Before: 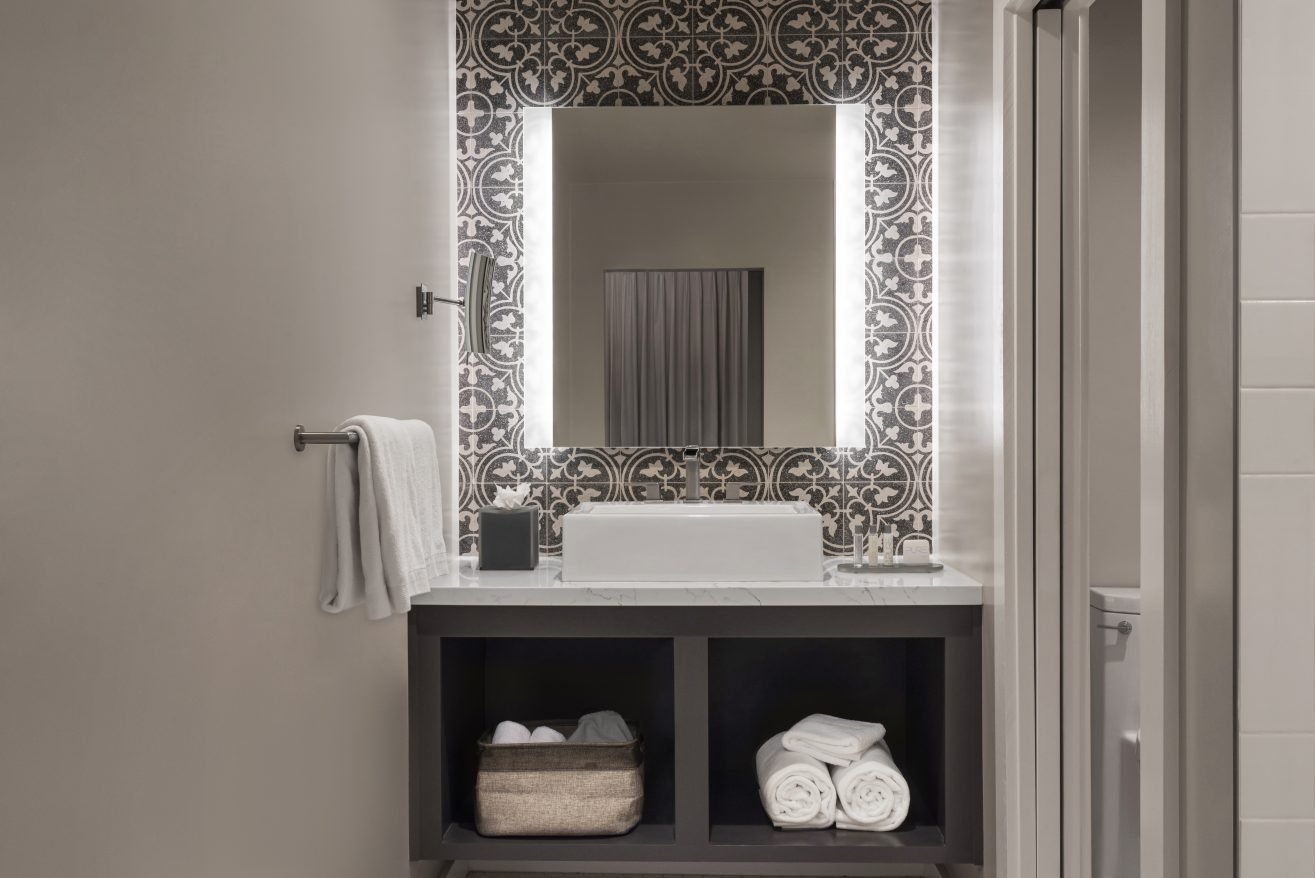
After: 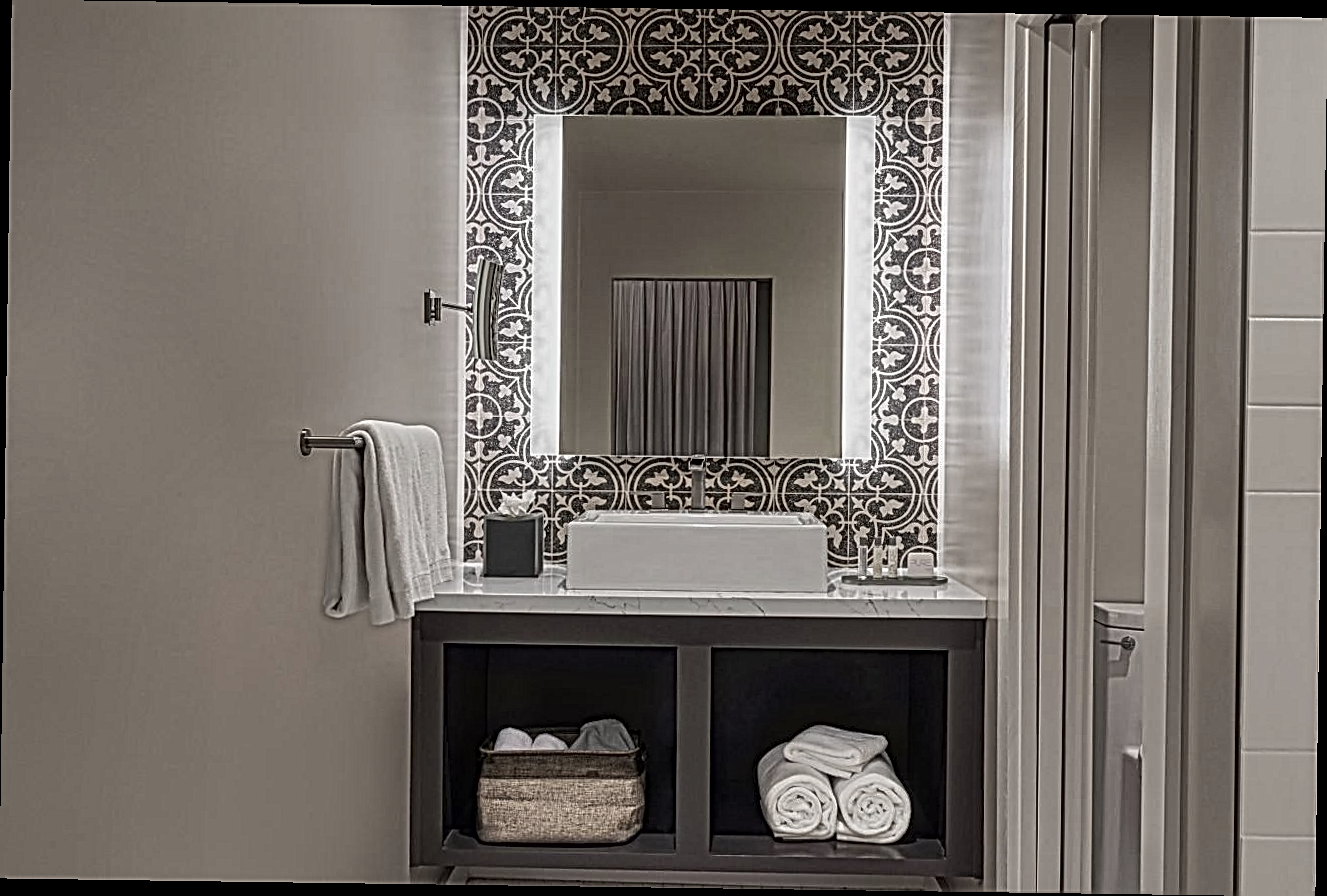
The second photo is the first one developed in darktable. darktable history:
local contrast: mode bilateral grid, contrast 20, coarseness 3, detail 300%, midtone range 0.2
rotate and perspective: rotation 0.8°, automatic cropping off
sharpen: on, module defaults
exposure: exposure -0.36 EV, compensate highlight preservation false
